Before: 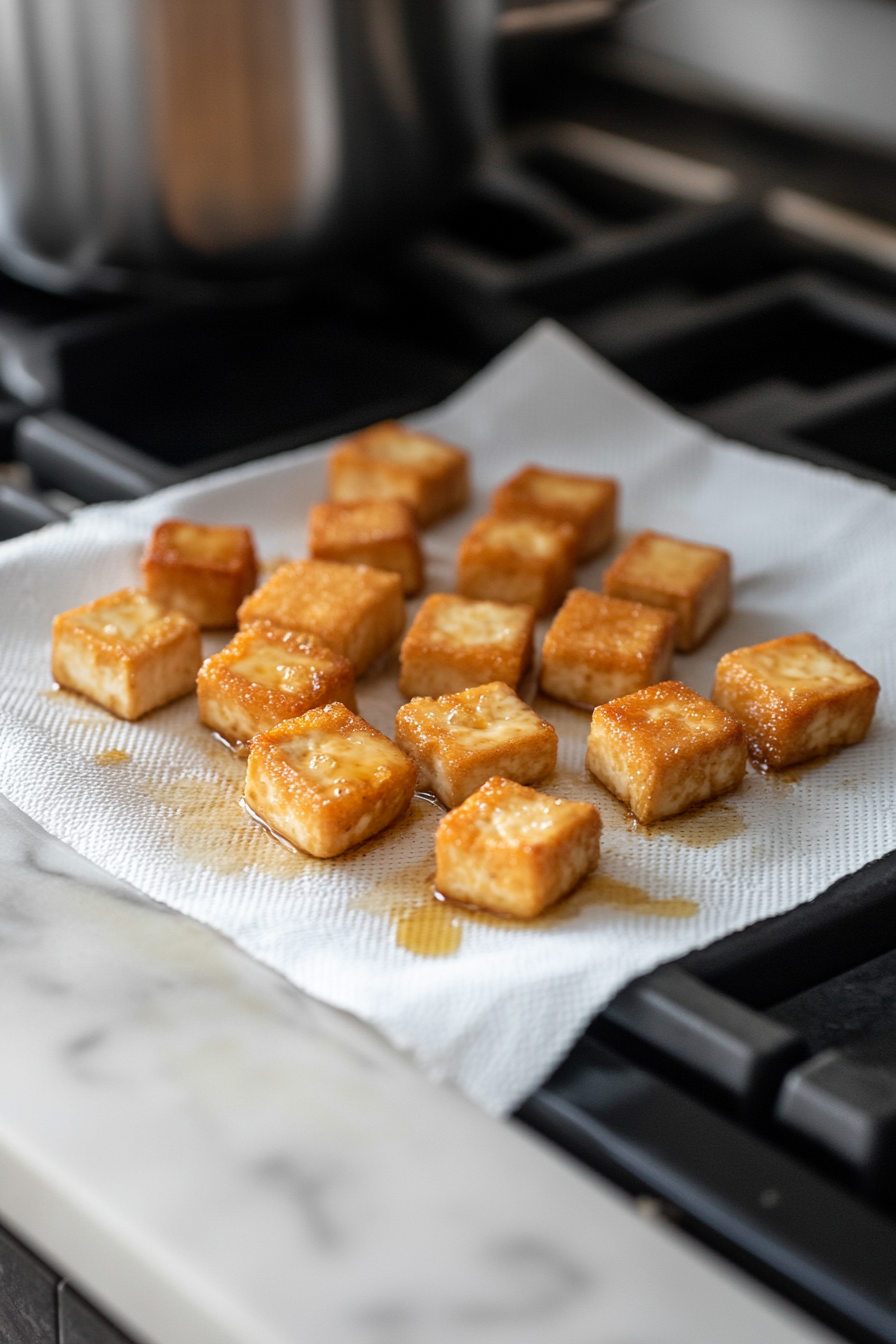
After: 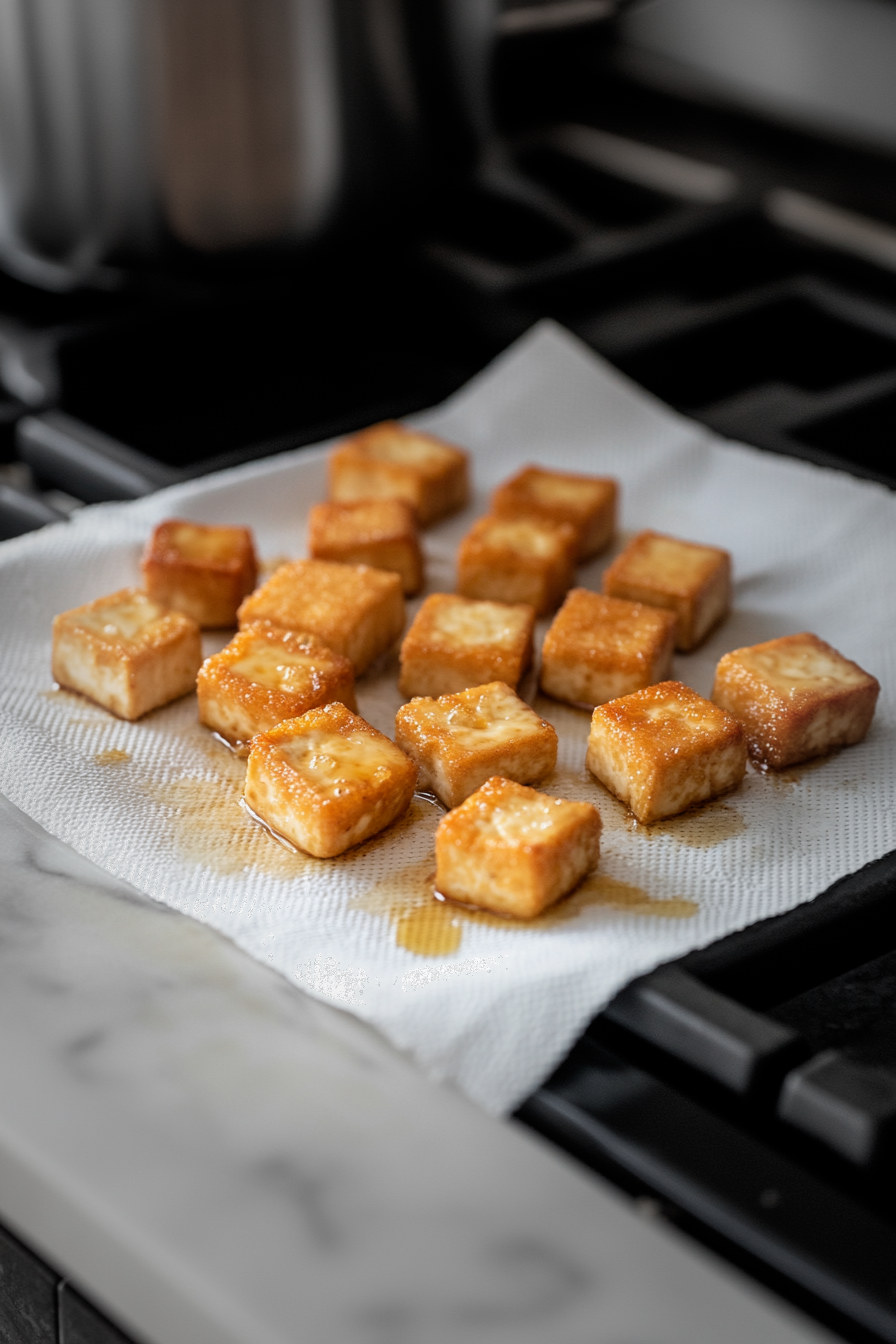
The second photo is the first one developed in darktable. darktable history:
filmic rgb: middle gray luminance 18.27%, black relative exposure -11.58 EV, white relative exposure 2.58 EV, threshold 2.99 EV, target black luminance 0%, hardness 8.46, latitude 98.55%, contrast 1.085, shadows ↔ highlights balance 0.4%, color science v6 (2022), enable highlight reconstruction true
vignetting: fall-off start 40.4%, fall-off radius 41.07%
